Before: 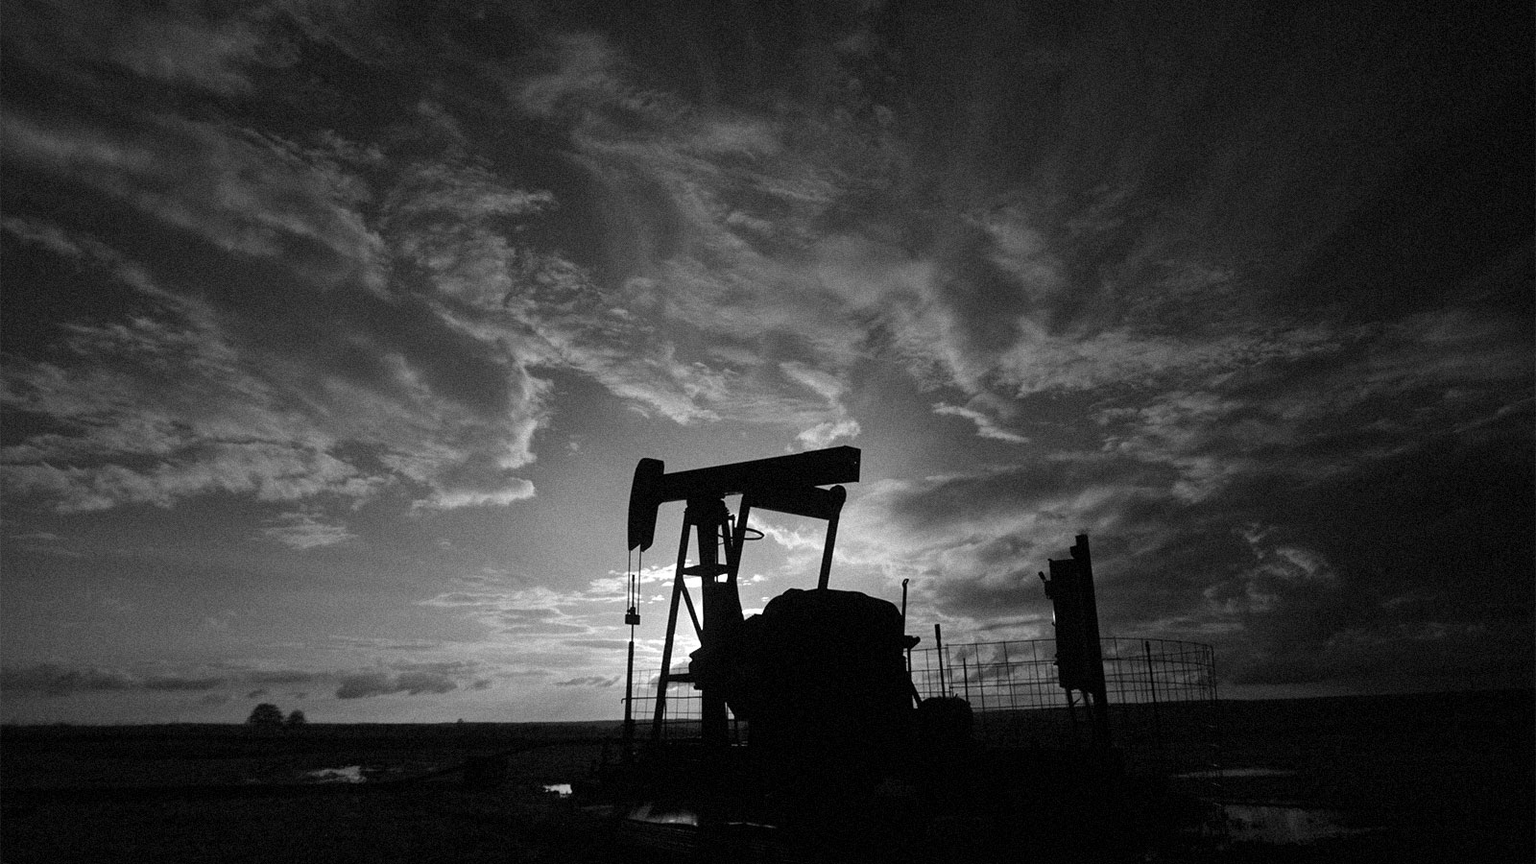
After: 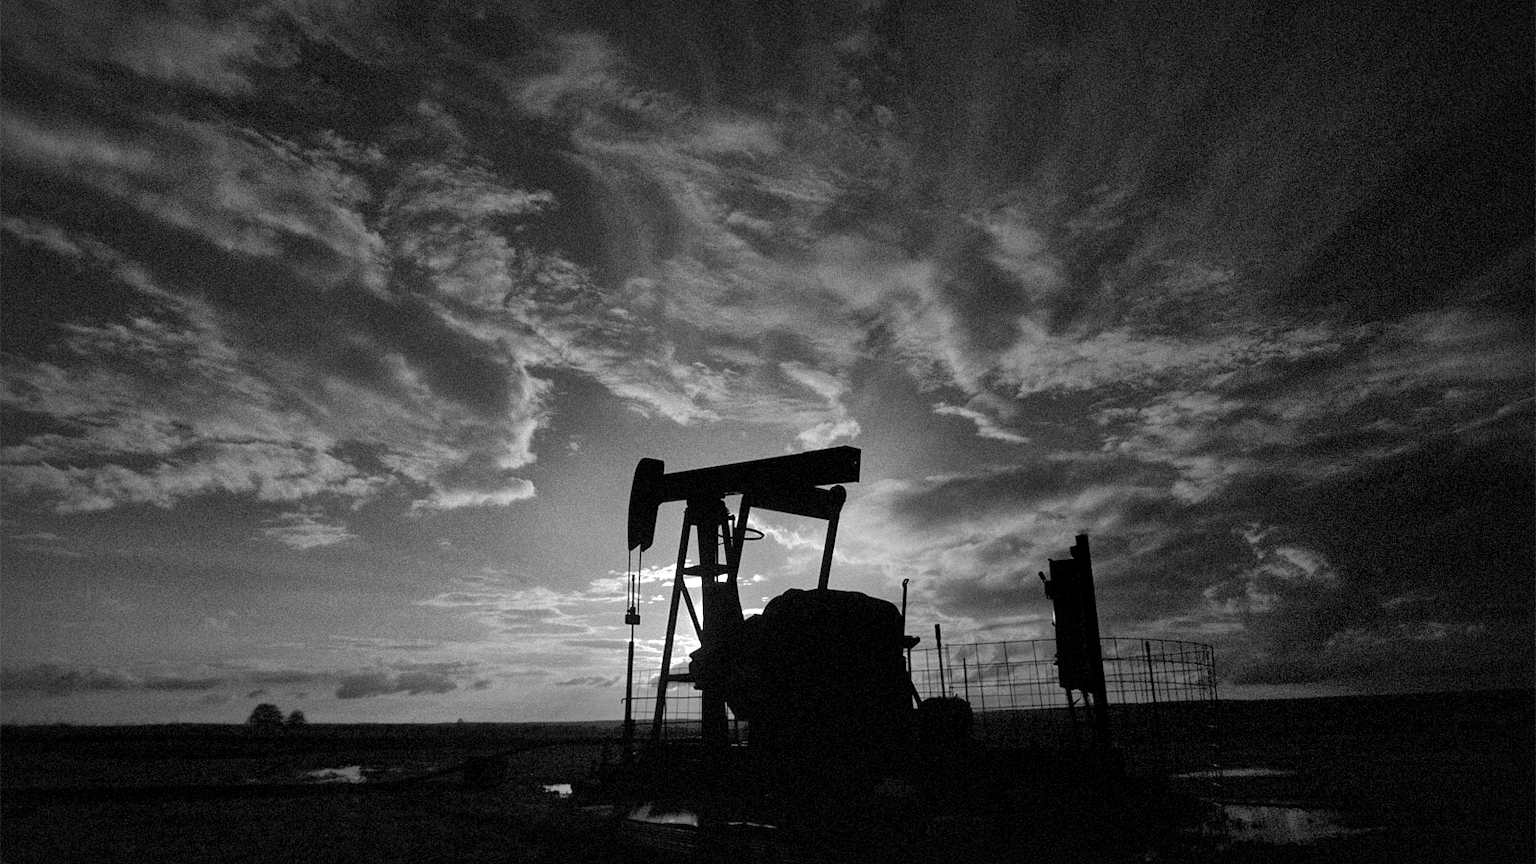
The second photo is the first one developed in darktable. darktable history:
local contrast: mode bilateral grid, contrast 20, coarseness 99, detail 150%, midtone range 0.2
shadows and highlights: shadows 40.09, highlights -59.85
